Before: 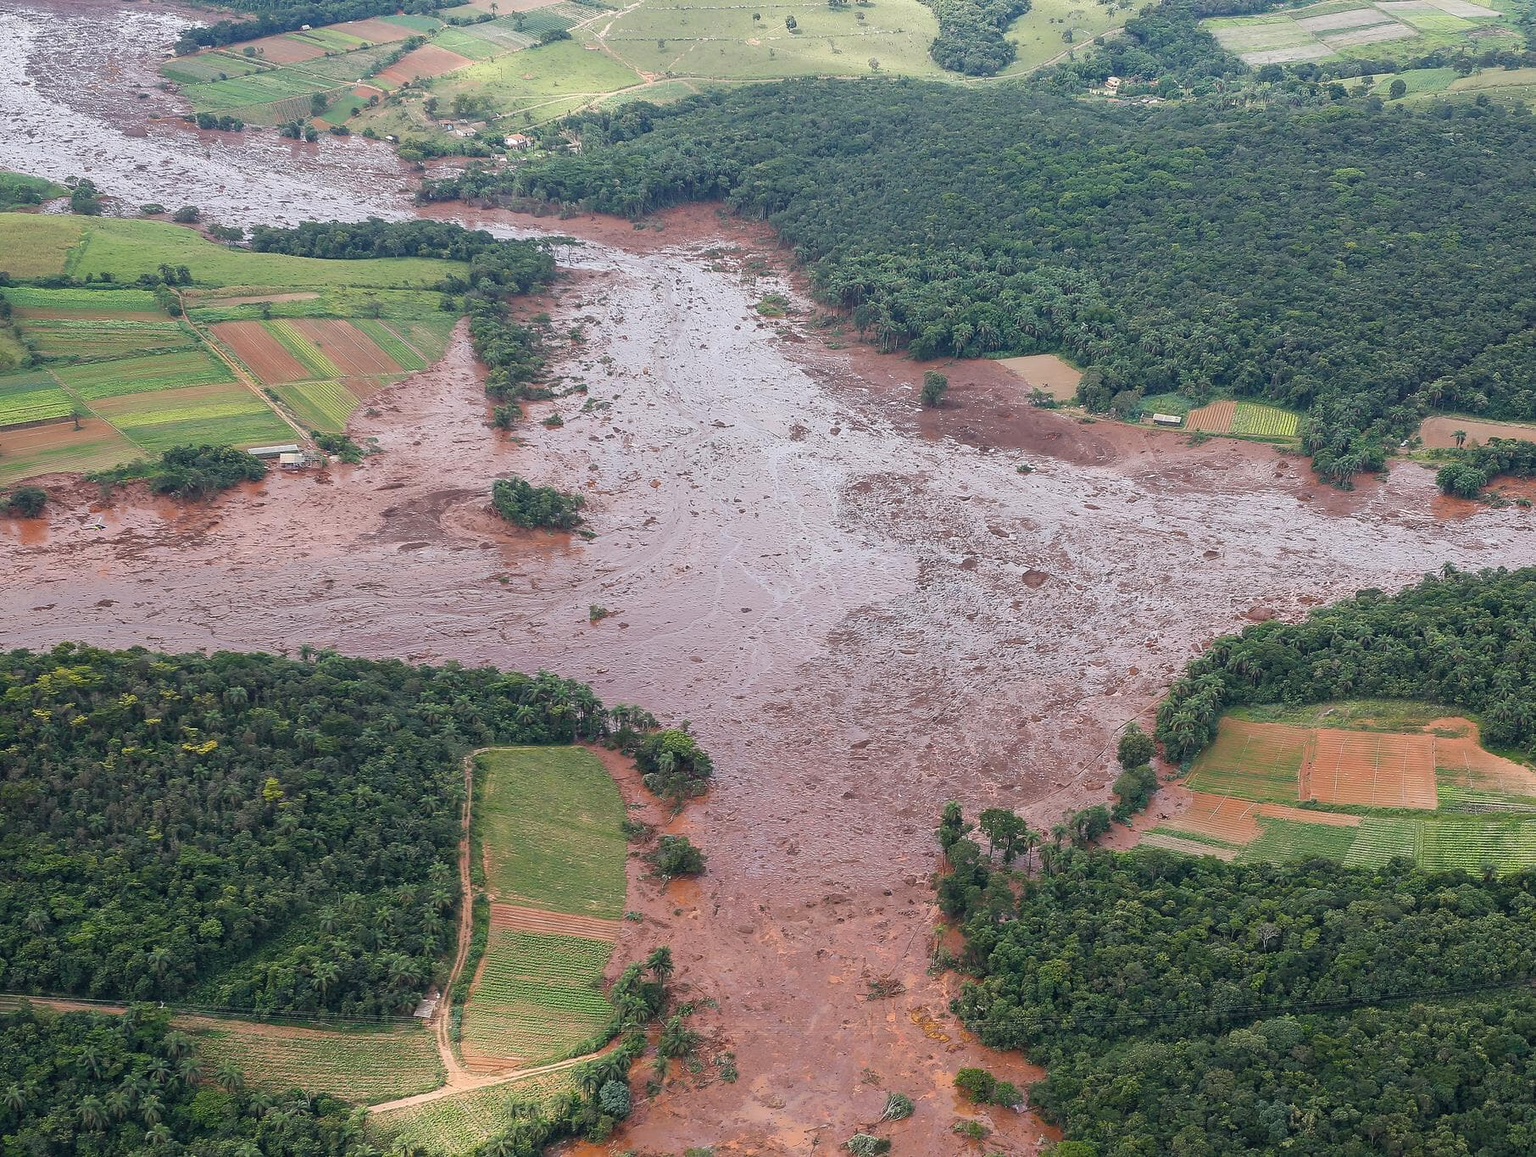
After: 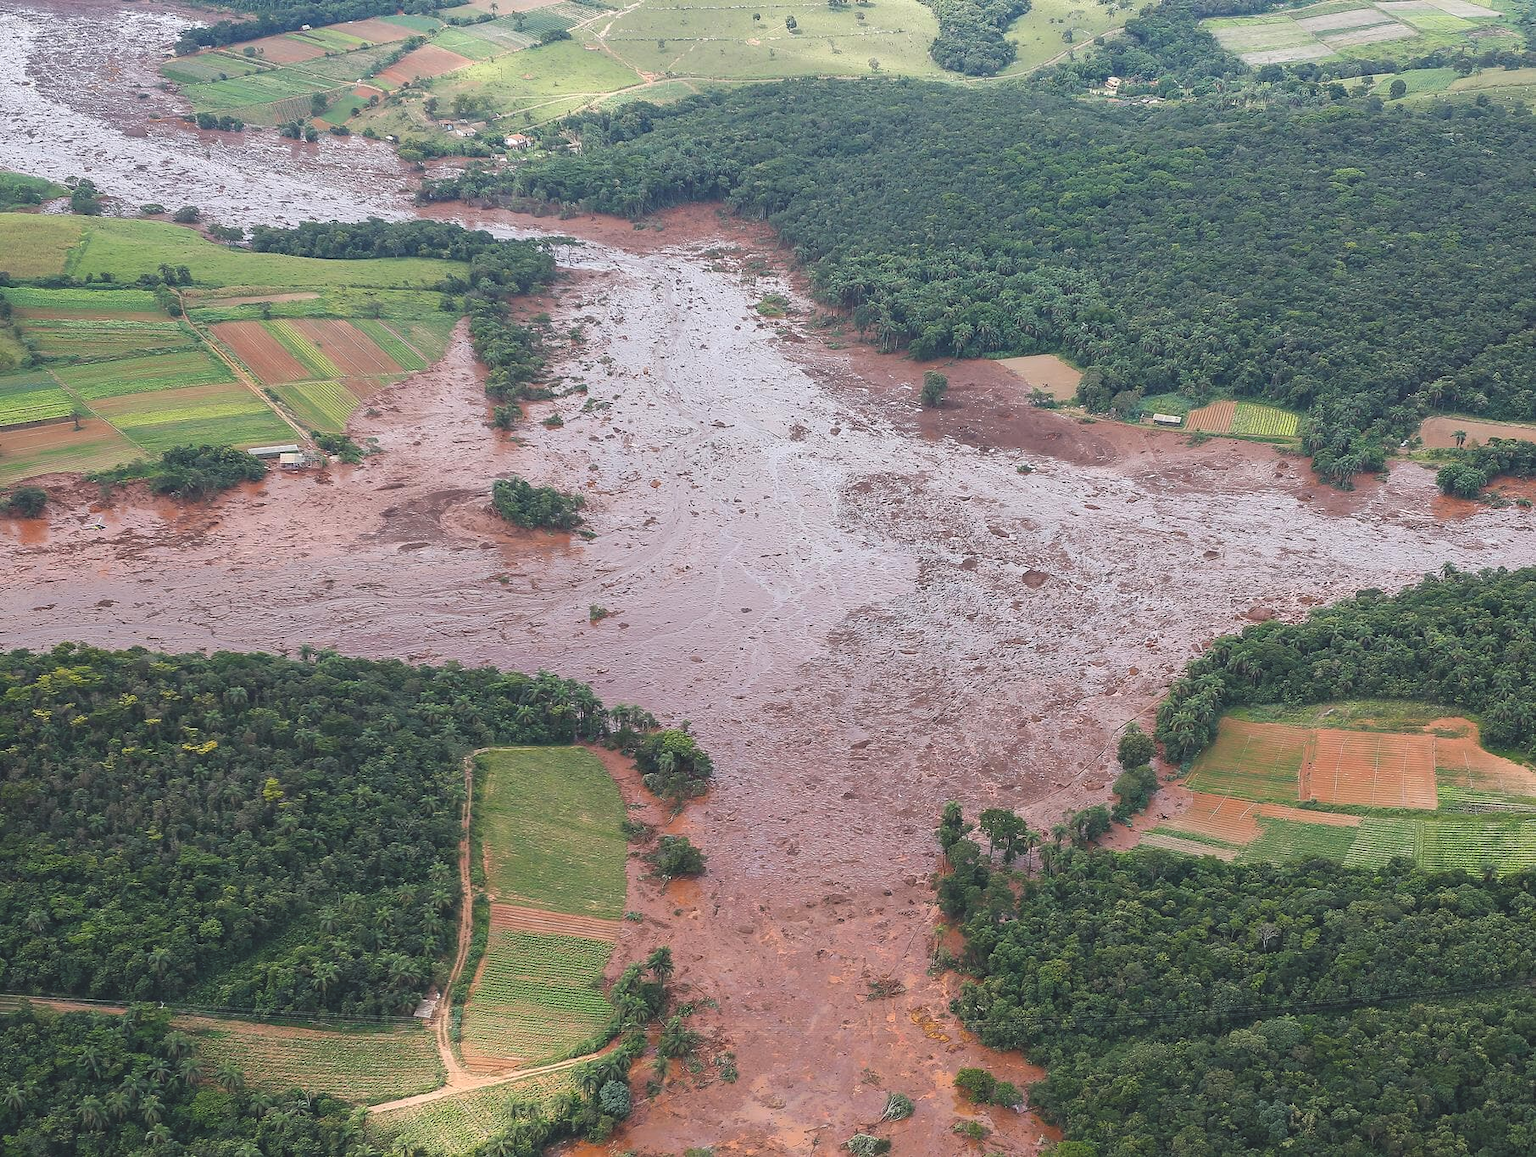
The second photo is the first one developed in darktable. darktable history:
color balance rgb: perceptual saturation grading › global saturation 3.7%, global vibrance 5.56%, contrast 3.24%
exposure: black level correction -0.015, compensate highlight preservation false
